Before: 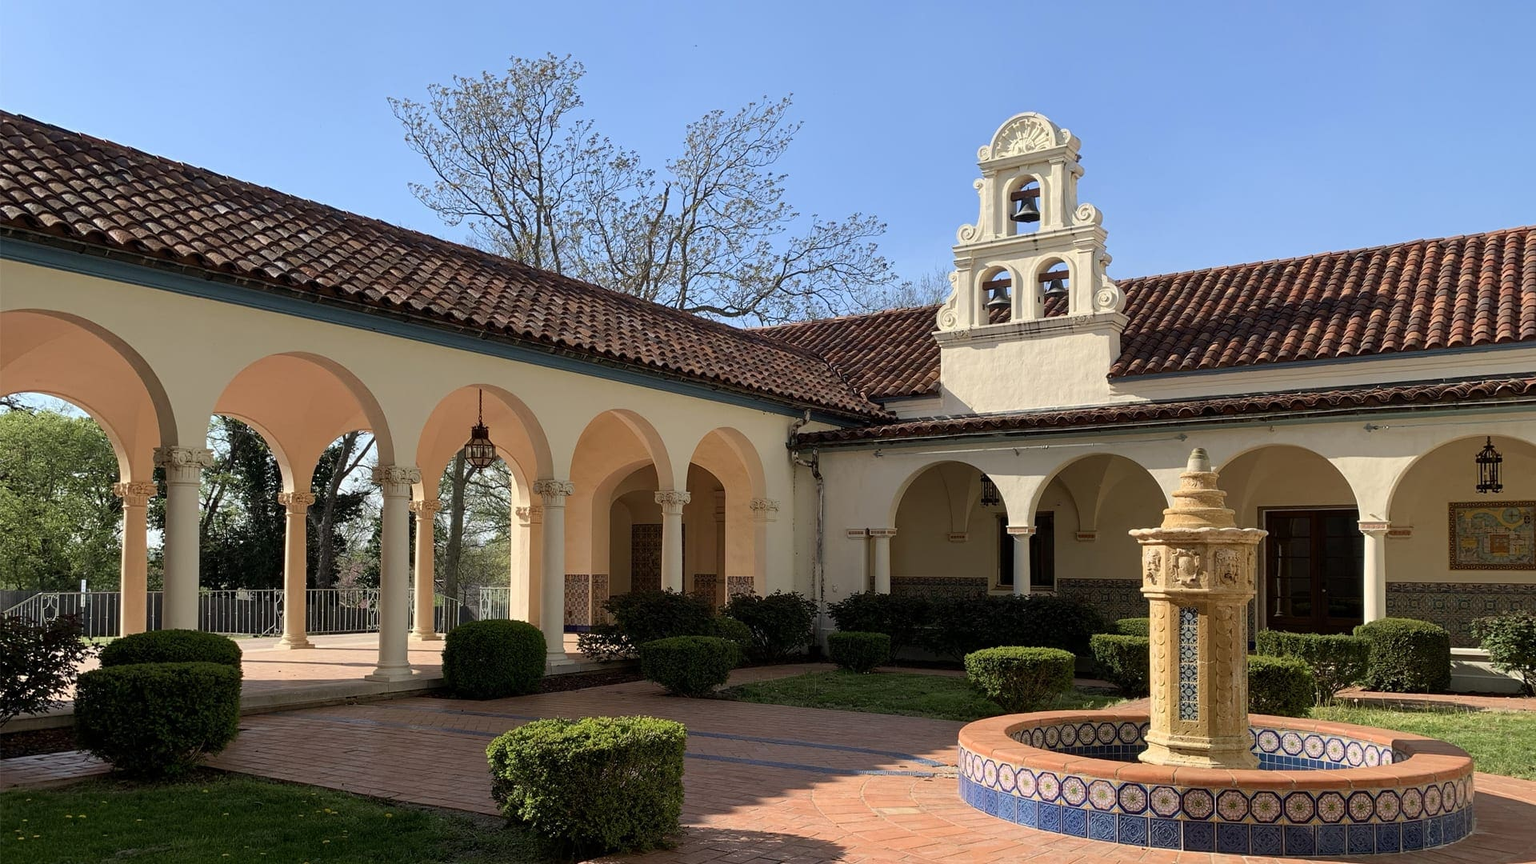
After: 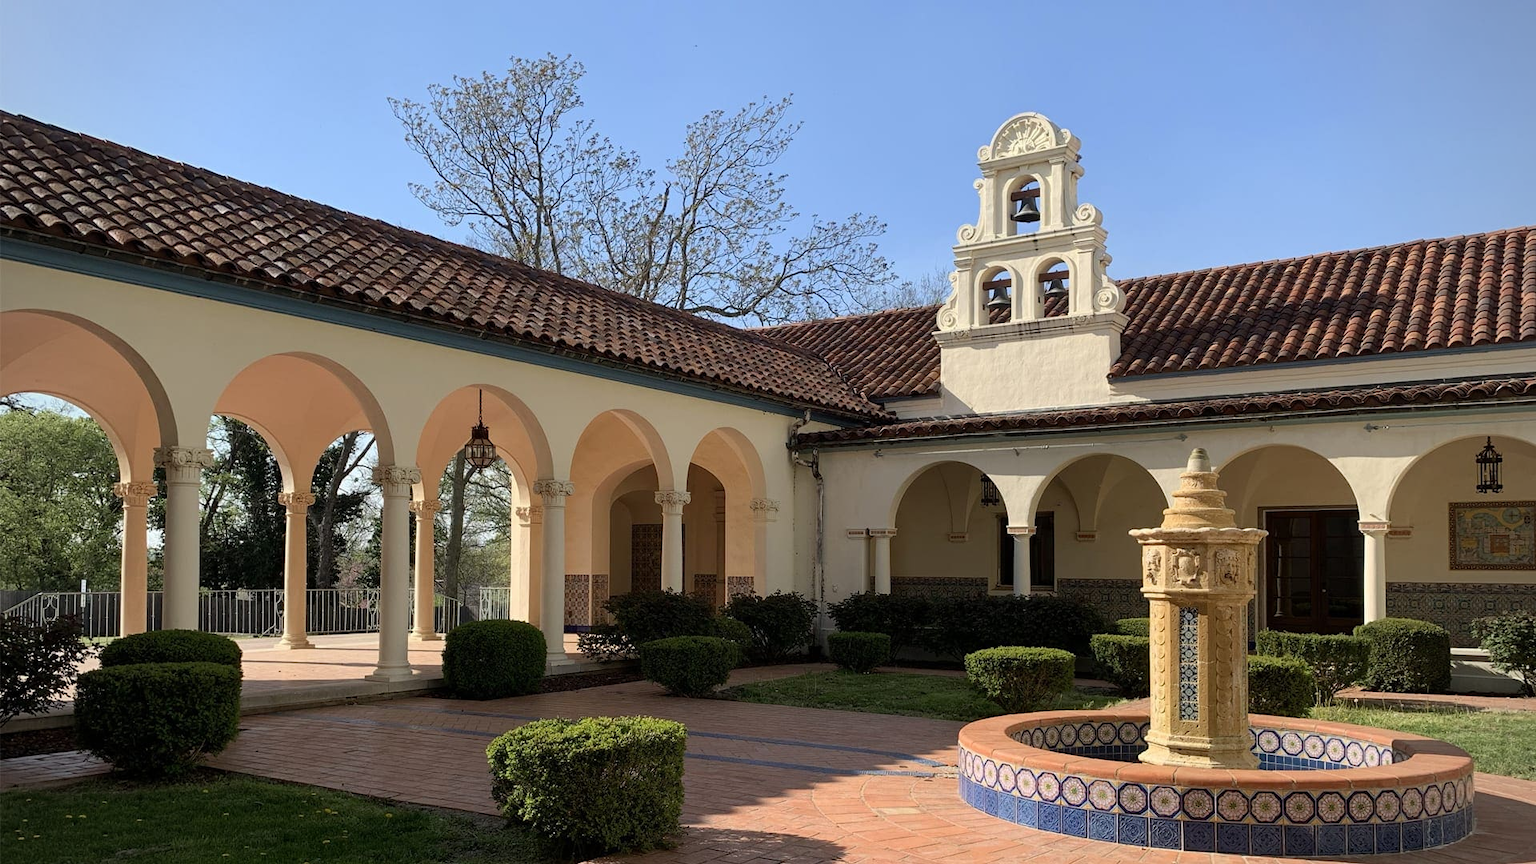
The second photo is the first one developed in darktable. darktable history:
vignetting: fall-off radius 82.32%
